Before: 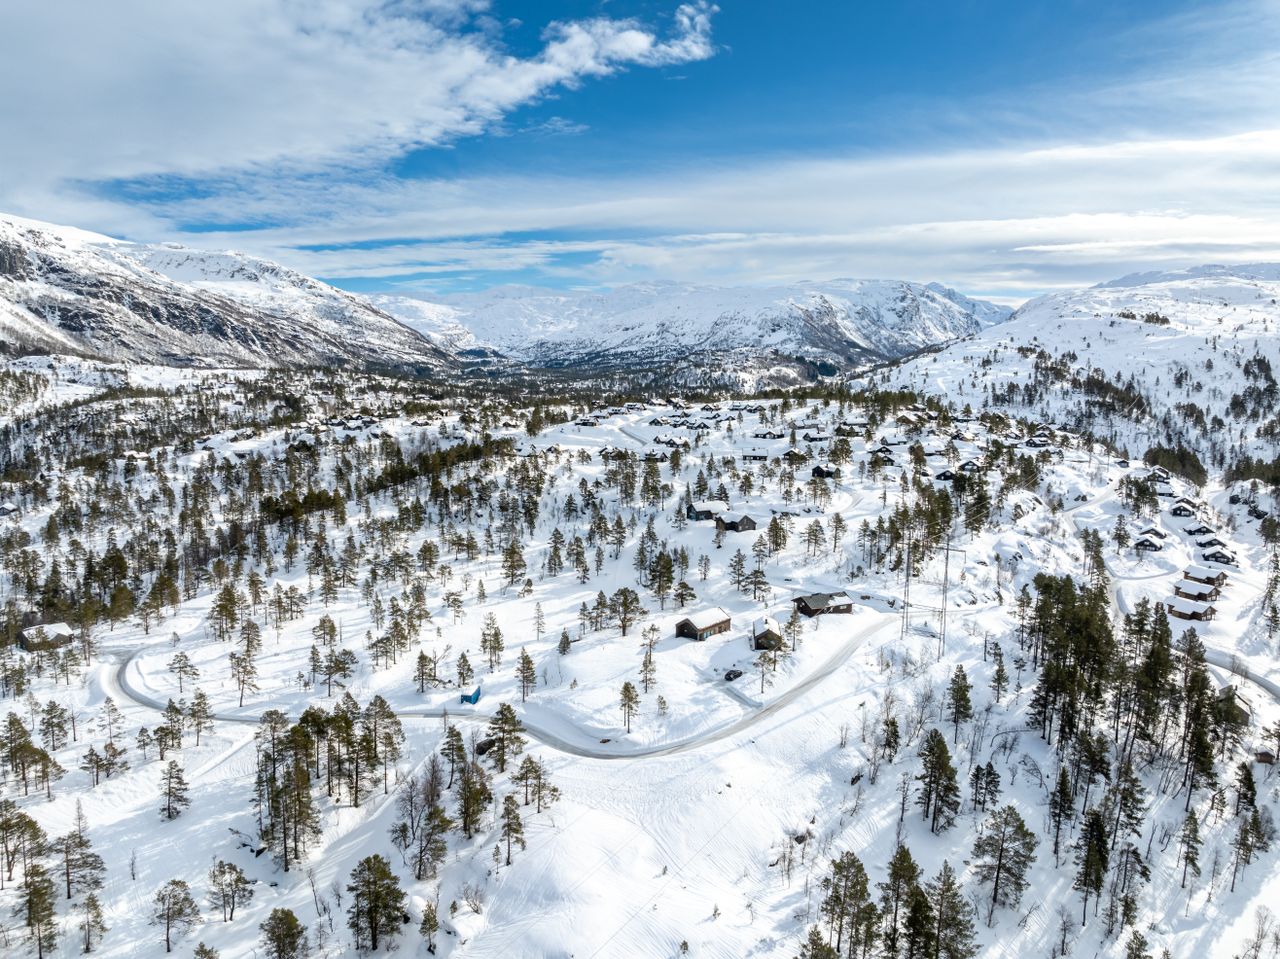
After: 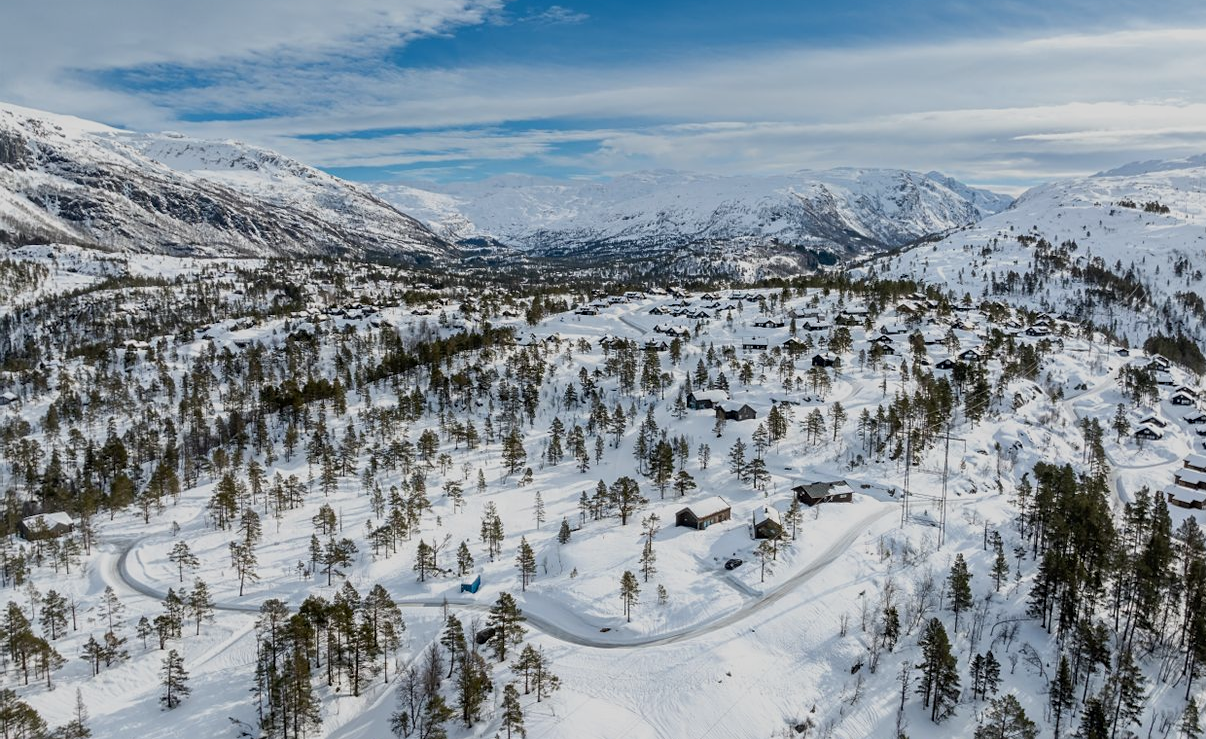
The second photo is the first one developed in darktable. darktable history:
sharpen: amount 0.2
crop and rotate: angle 0.03°, top 11.643%, right 5.651%, bottom 11.189%
exposure: exposure -0.582 EV, compensate highlight preservation false
